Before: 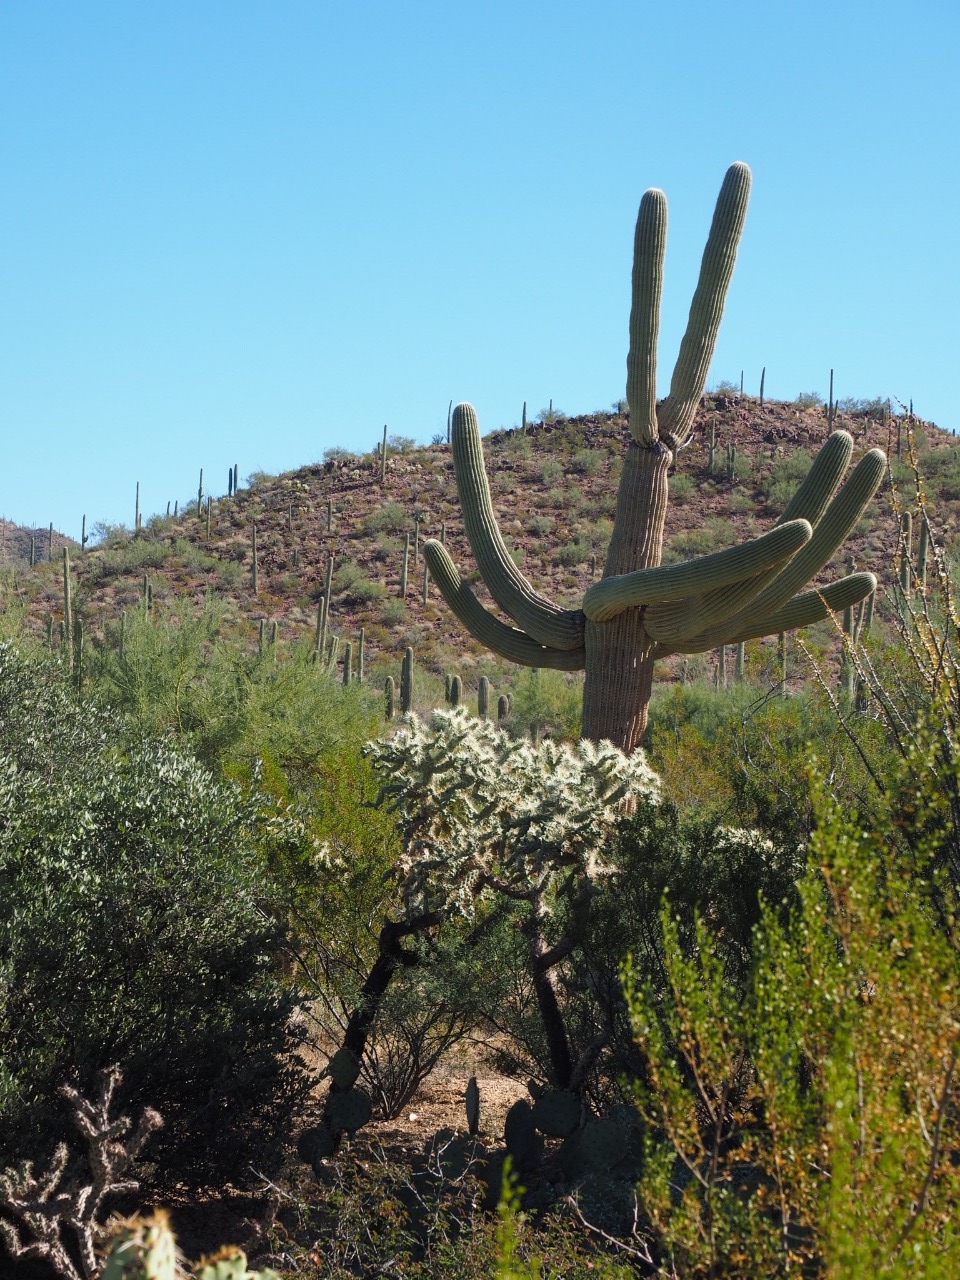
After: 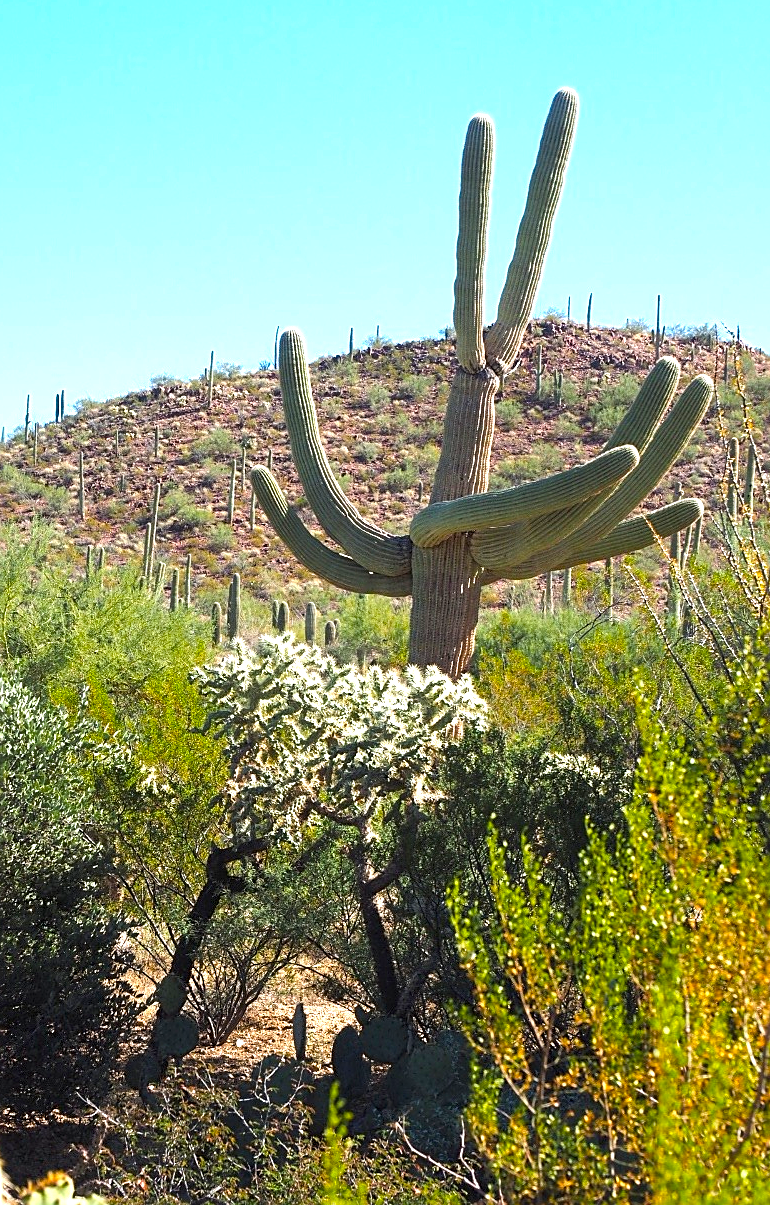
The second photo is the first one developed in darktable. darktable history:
color balance rgb: power › hue 213.15°, perceptual saturation grading › global saturation 30.754%, perceptual brilliance grading › highlights 2.804%
crop and rotate: left 18.093%, top 5.845%, right 1.68%
sharpen: on, module defaults
exposure: exposure 1 EV, compensate highlight preservation false
